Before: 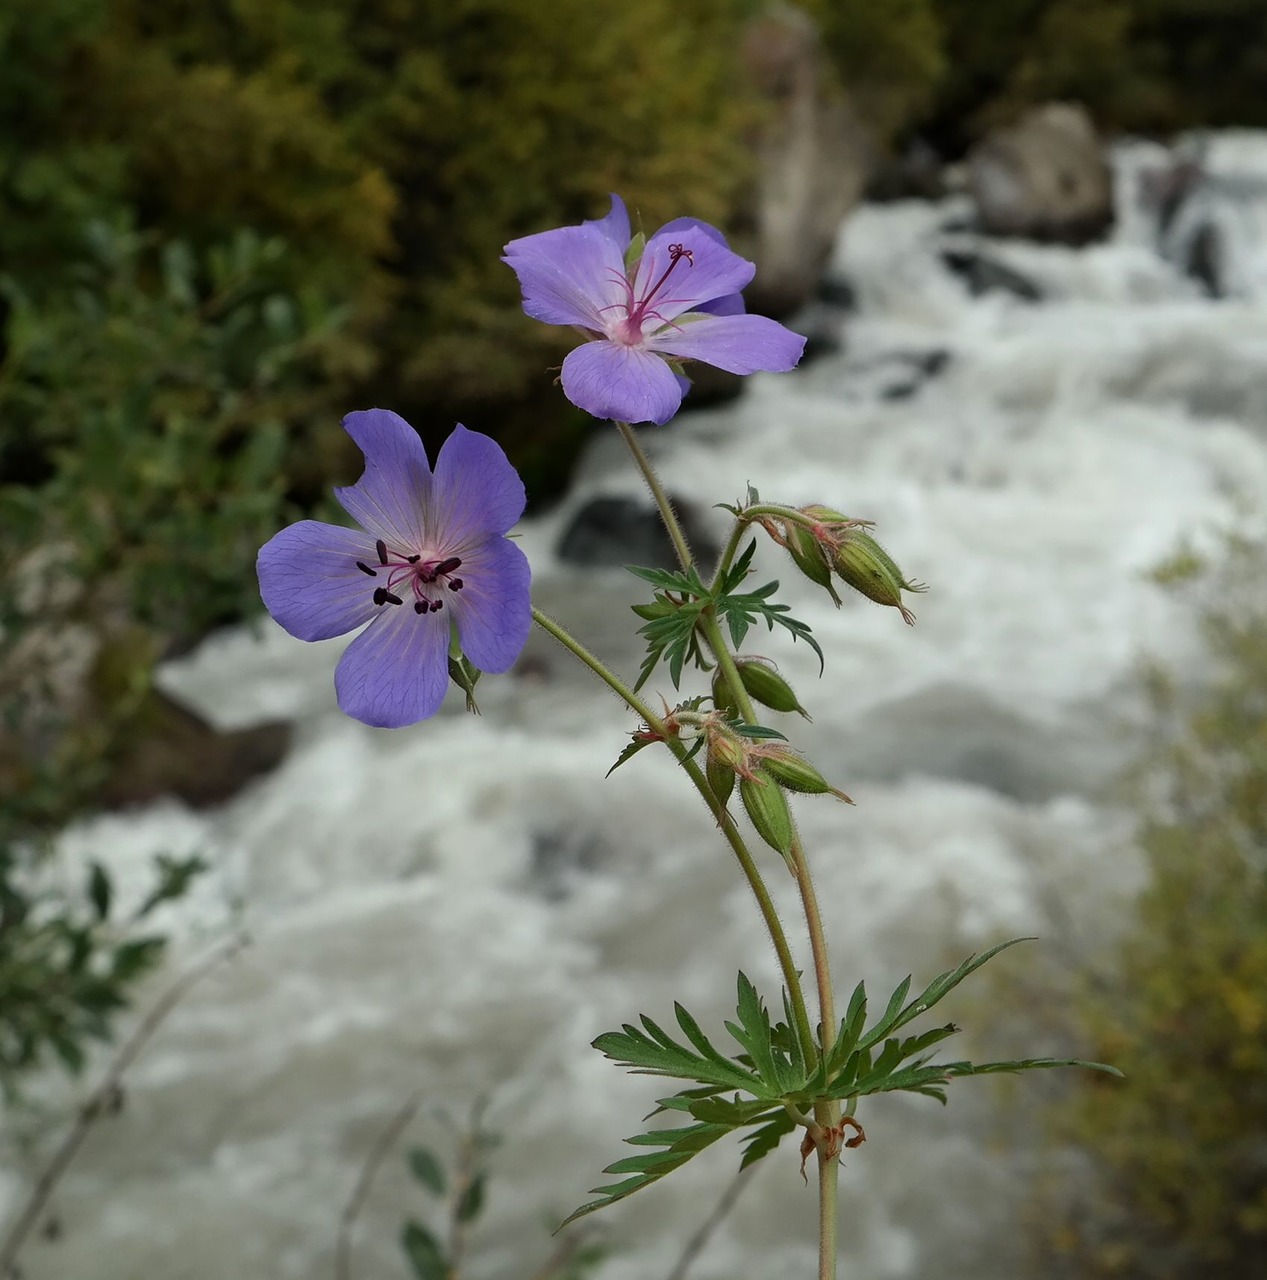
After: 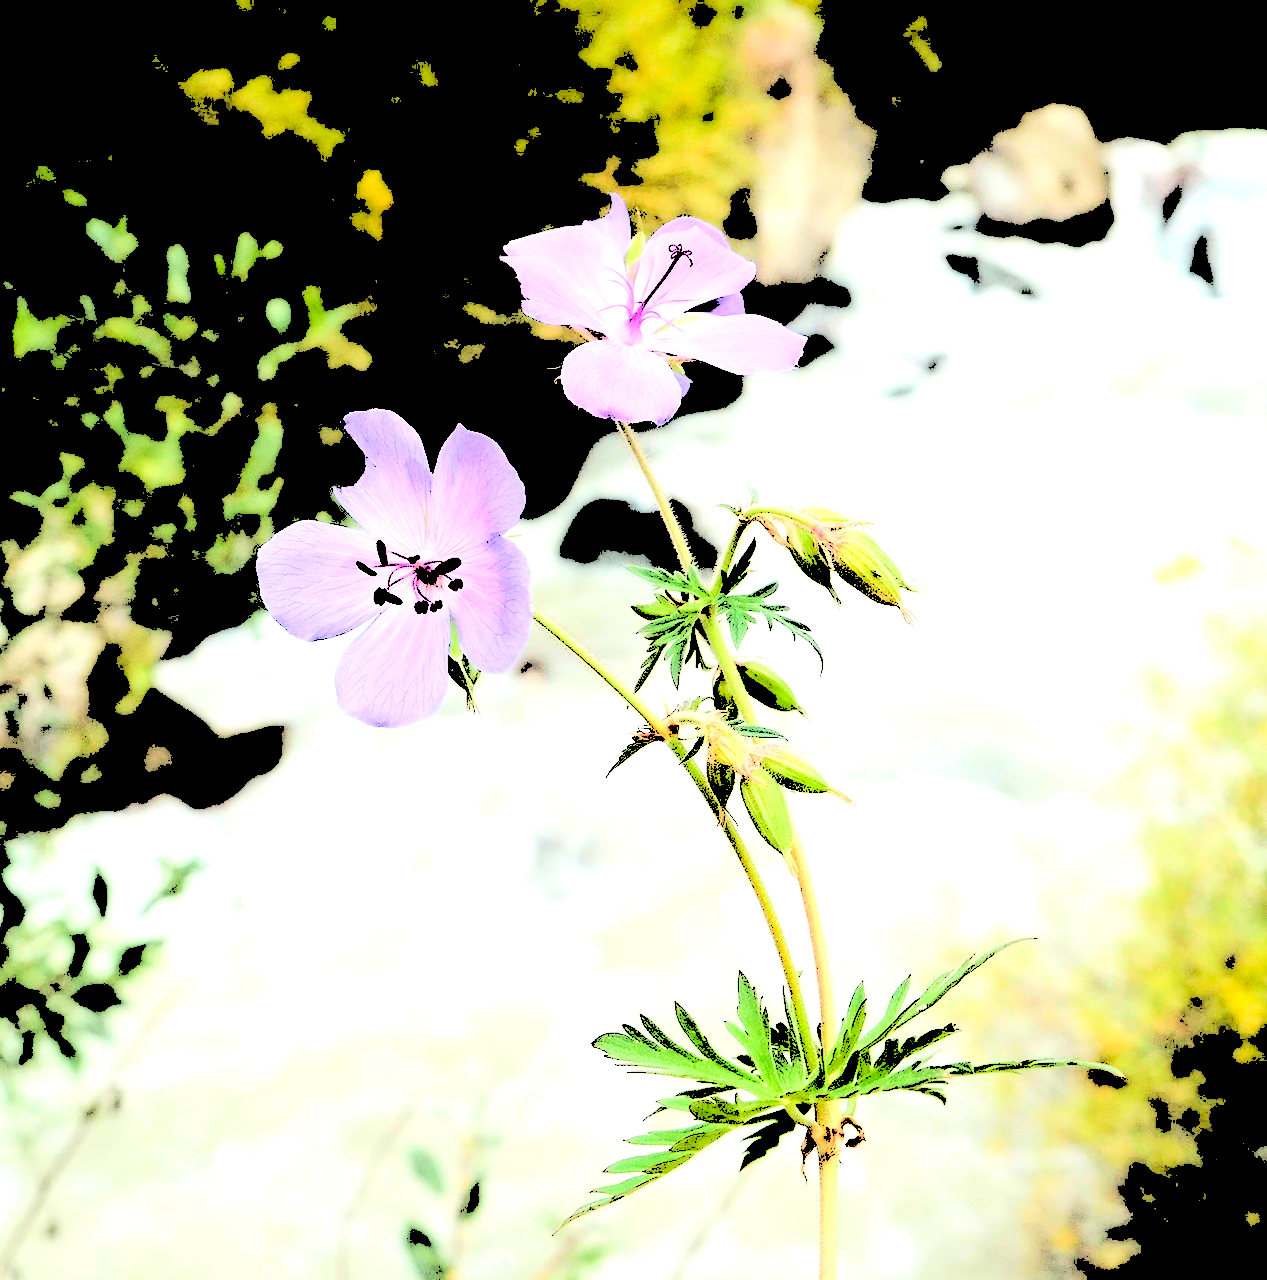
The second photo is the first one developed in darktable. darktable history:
levels: levels [0.246, 0.256, 0.506]
